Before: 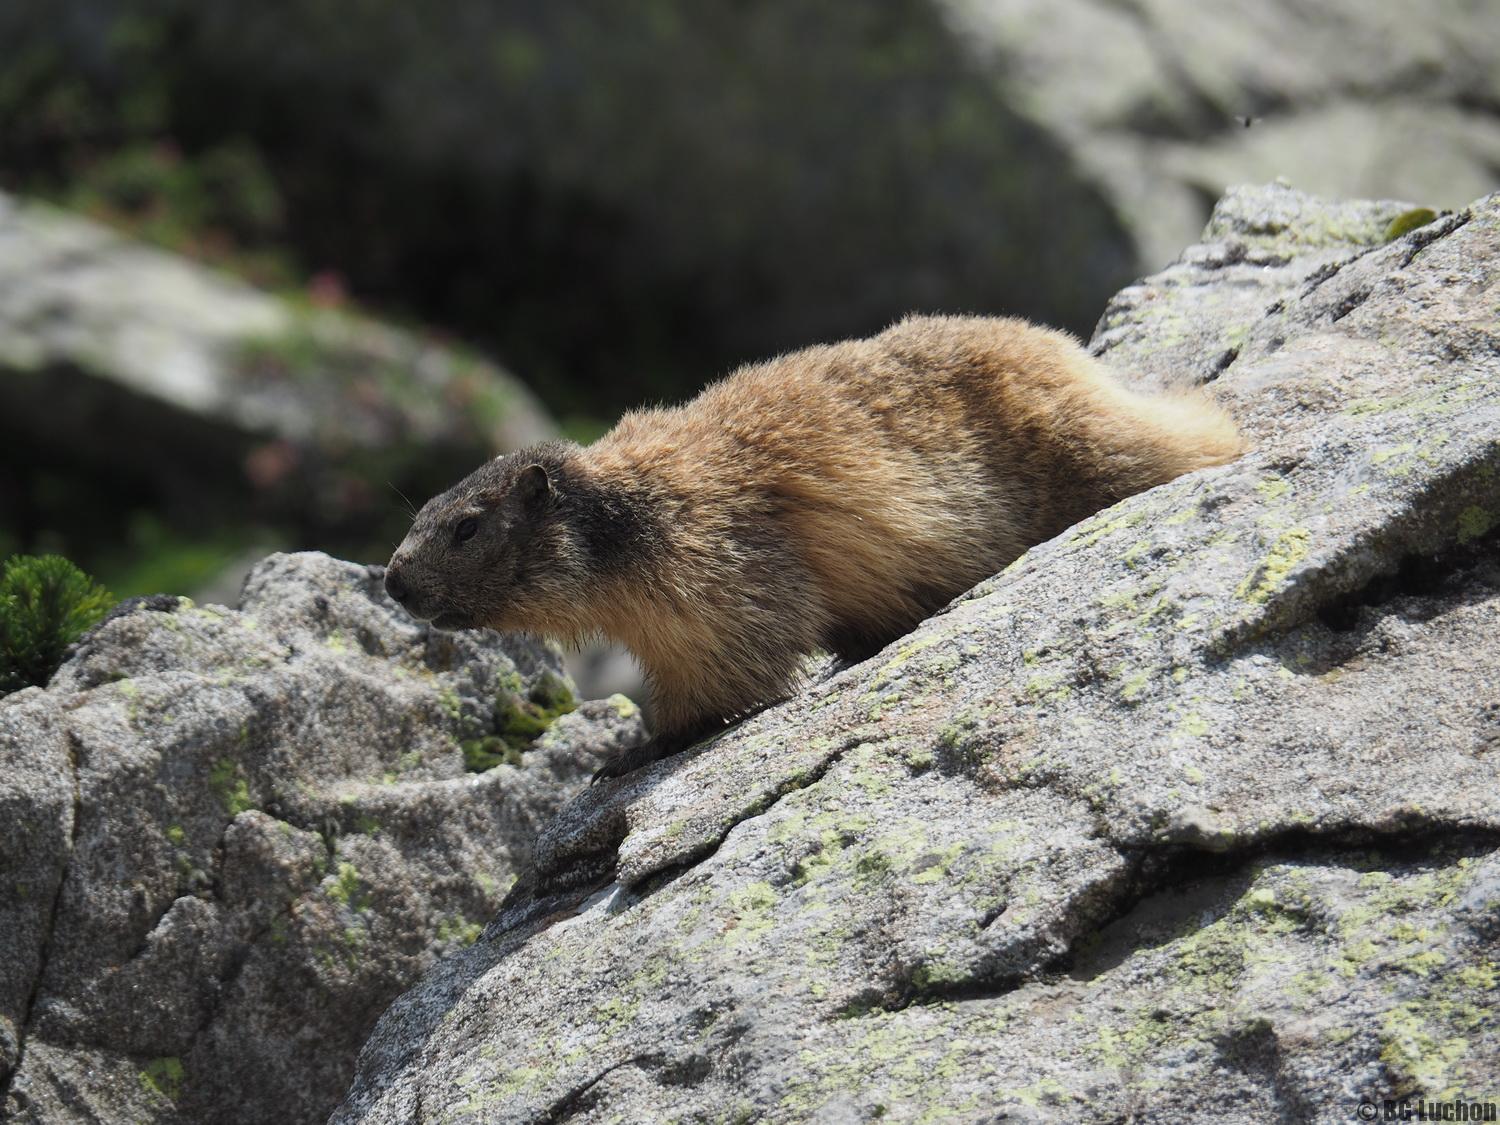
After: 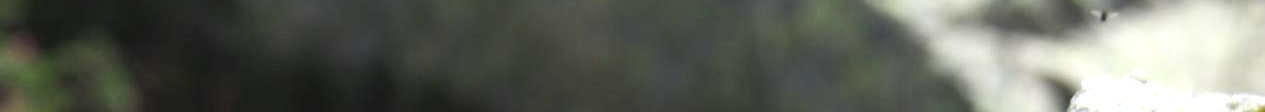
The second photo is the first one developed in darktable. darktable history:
crop and rotate: left 9.644%, top 9.491%, right 6.021%, bottom 80.509%
exposure: exposure 0.95 EV, compensate highlight preservation false
contrast brightness saturation: contrast 0.1, brightness 0.02, saturation 0.02
